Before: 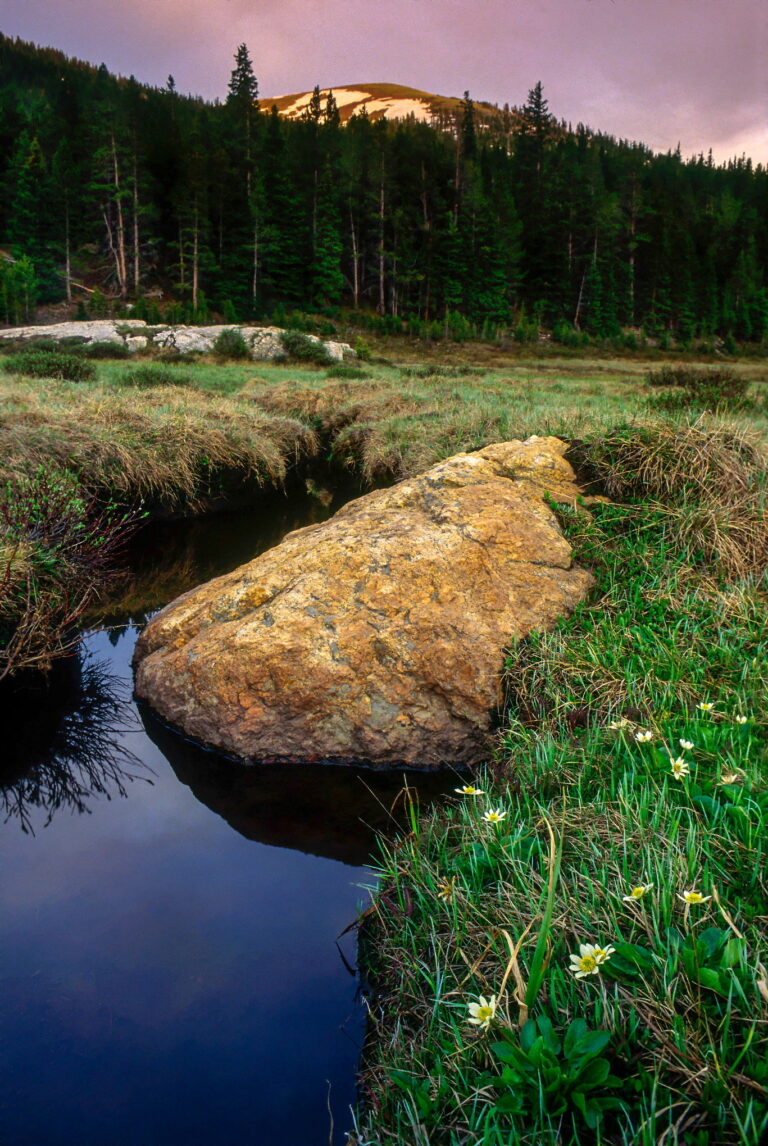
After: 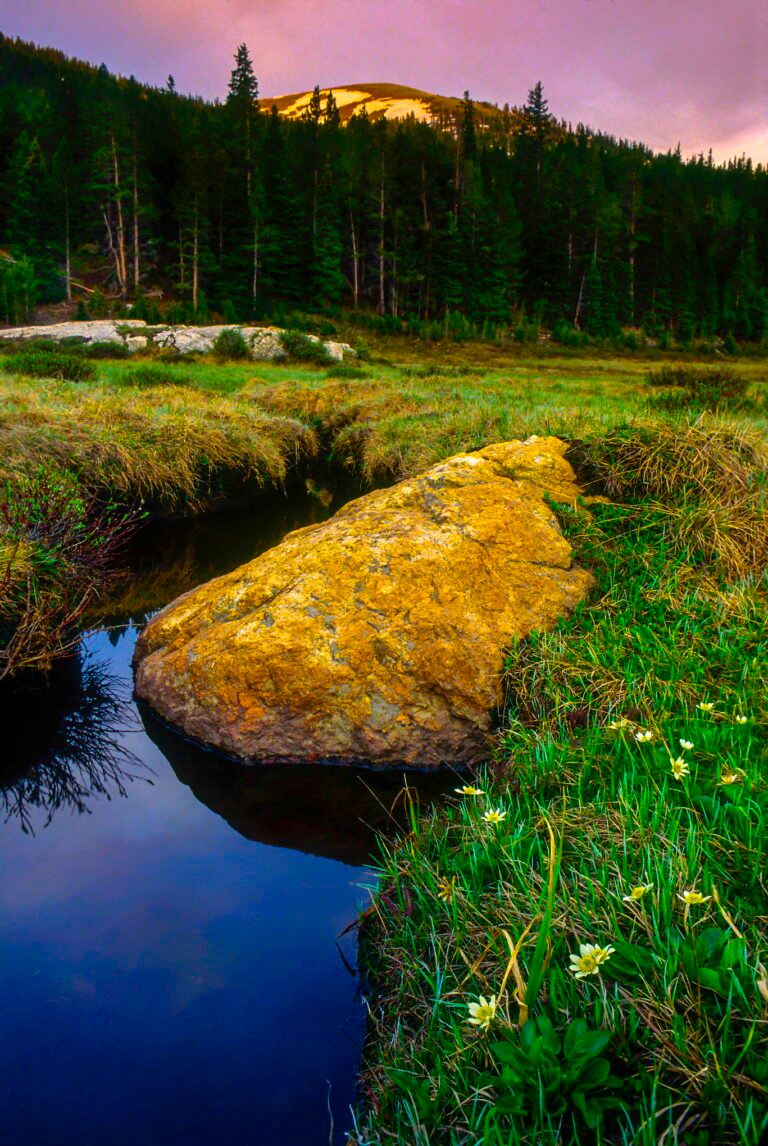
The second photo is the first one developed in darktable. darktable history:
color balance rgb: linear chroma grading › global chroma 24.412%, perceptual saturation grading › global saturation 31.033%, global vibrance 20.355%
